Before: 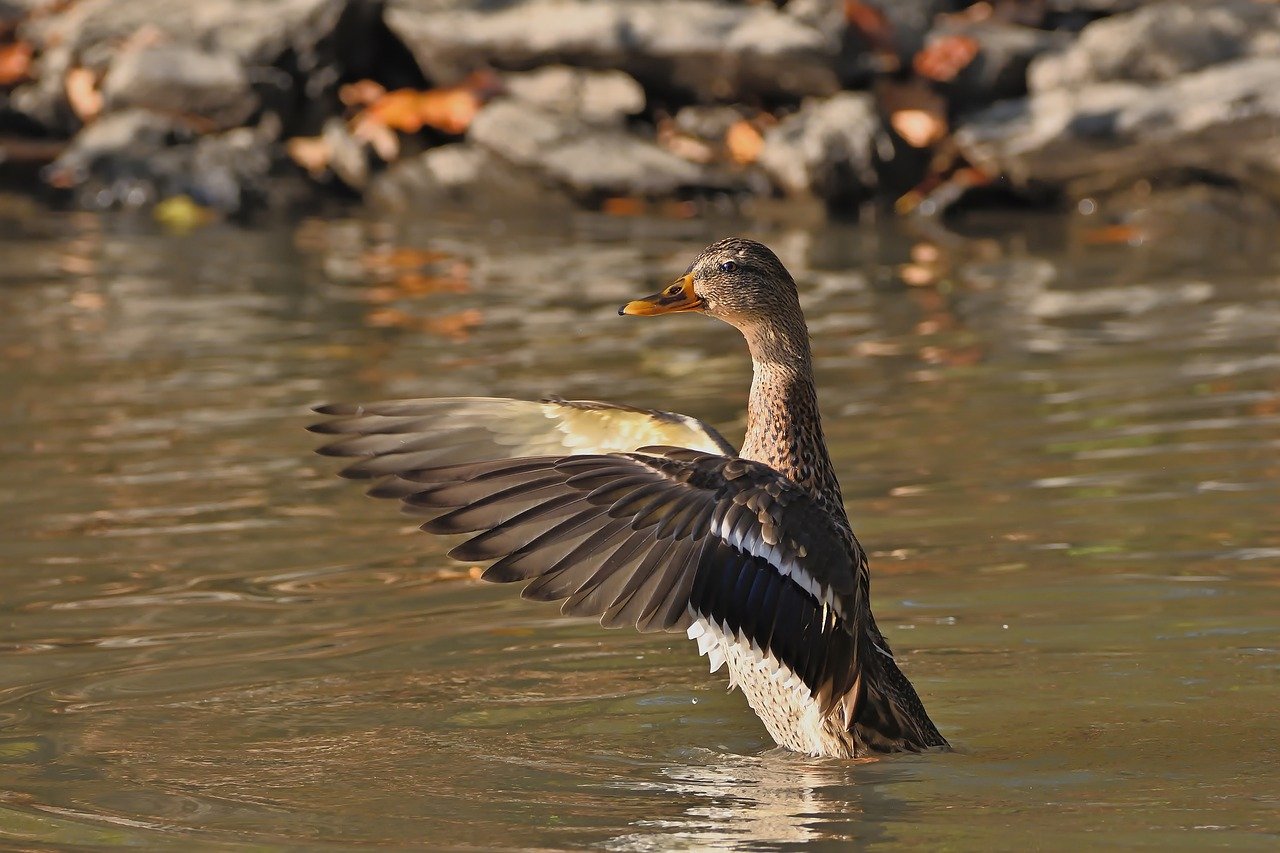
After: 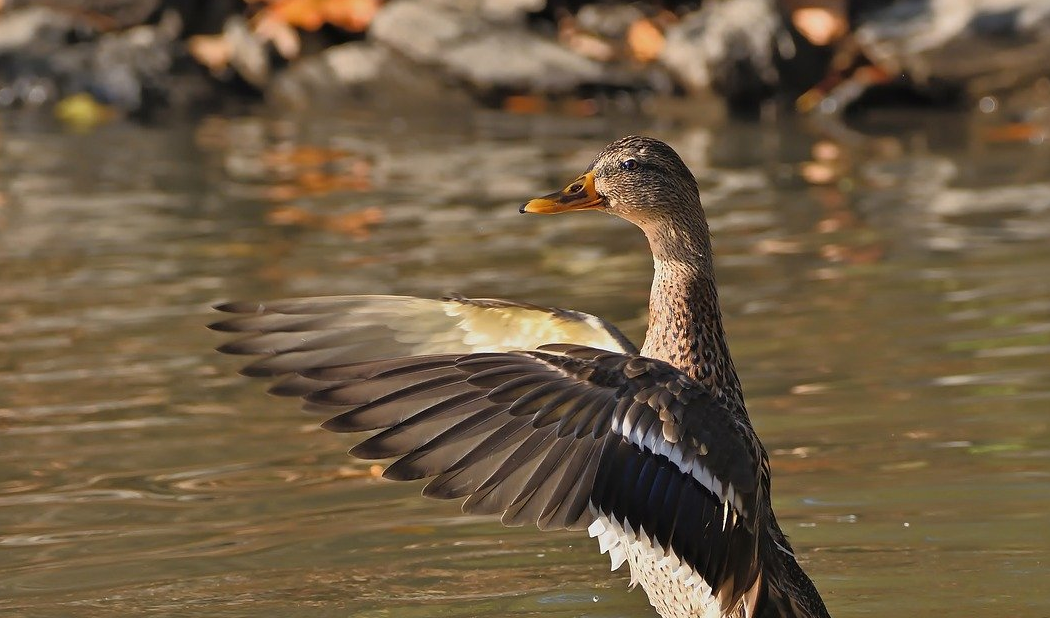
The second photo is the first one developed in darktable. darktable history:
crop: left 7.75%, top 12.067%, right 10.161%, bottom 15.444%
